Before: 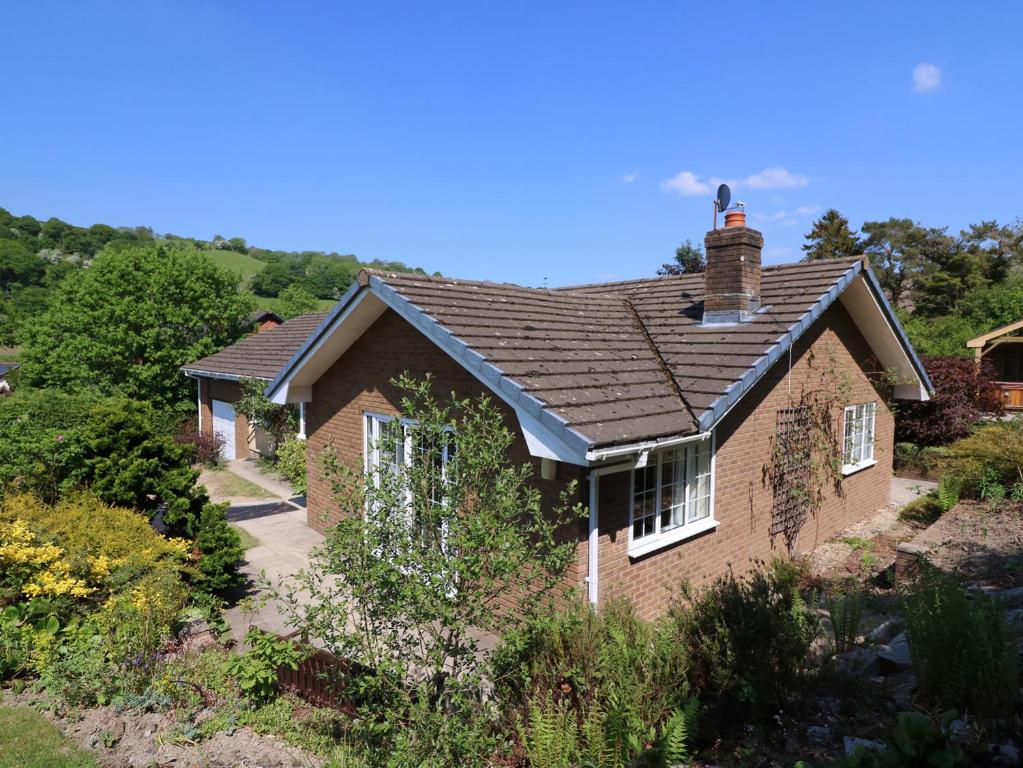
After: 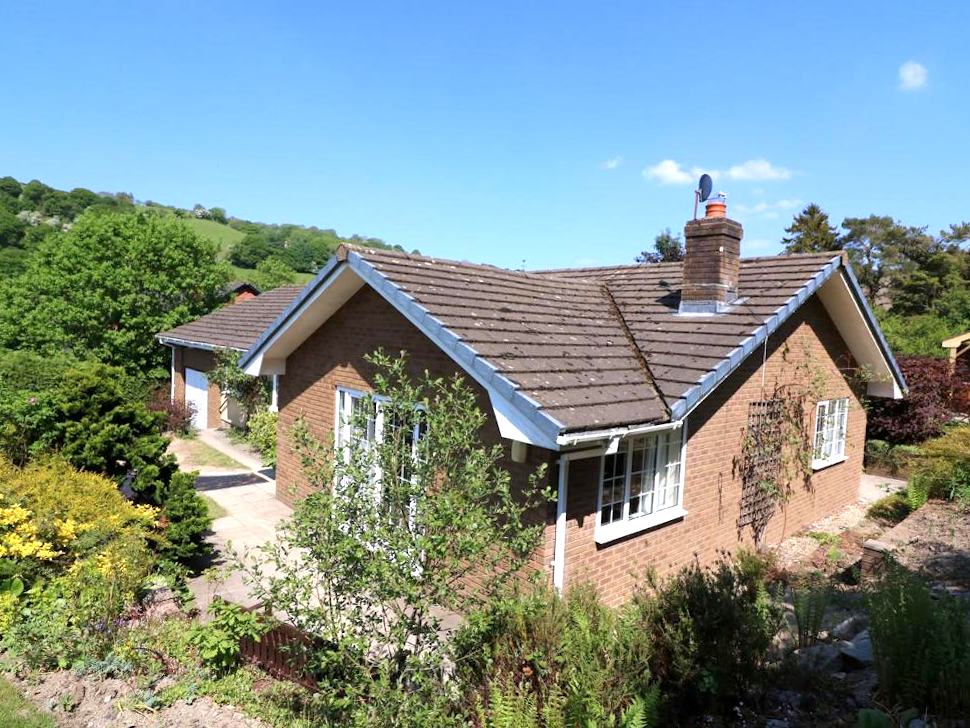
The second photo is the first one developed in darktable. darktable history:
exposure: black level correction 0.001, exposure 0.675 EV, compensate highlight preservation false
crop and rotate: angle -2.38°
tone equalizer: on, module defaults
